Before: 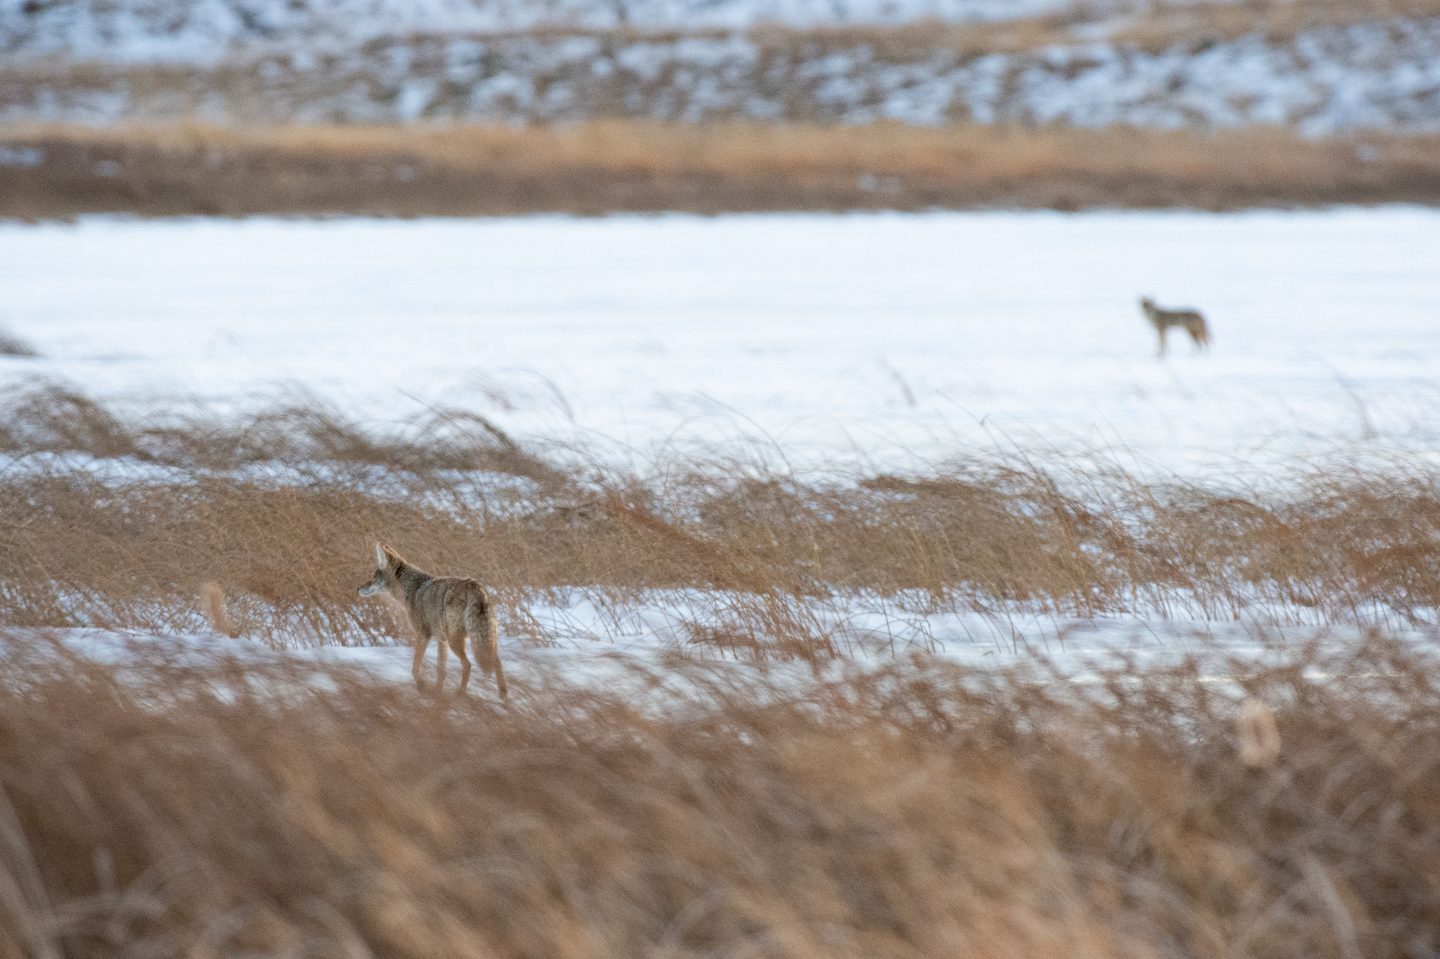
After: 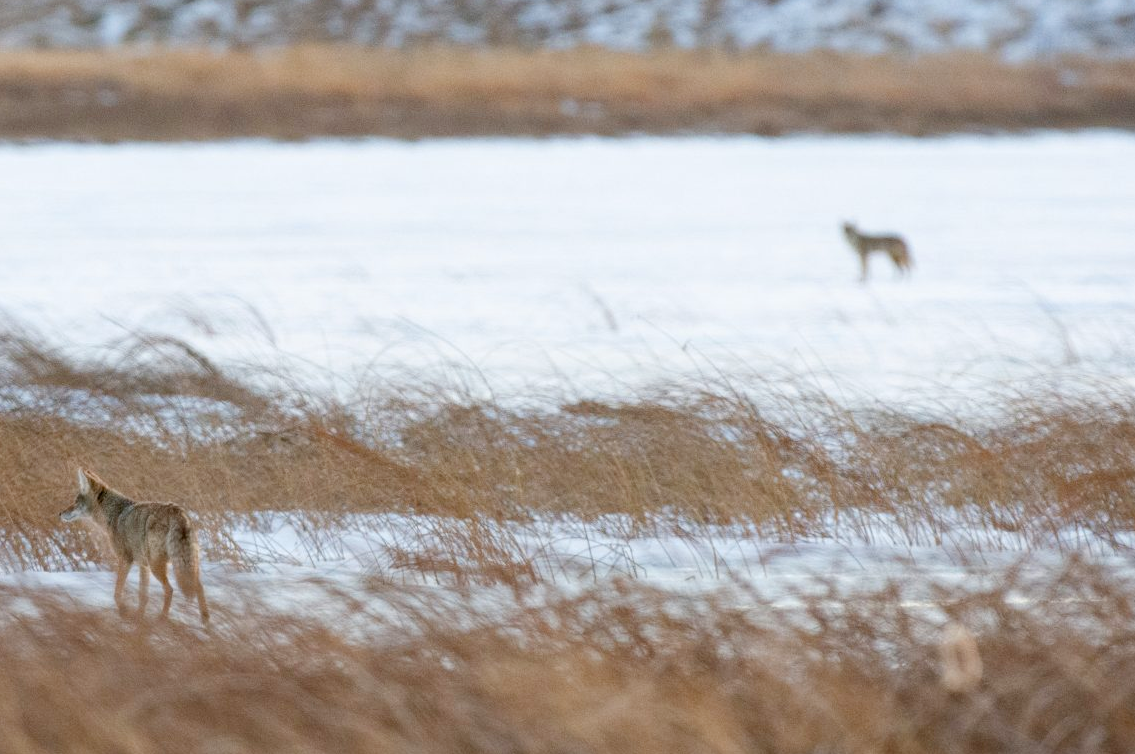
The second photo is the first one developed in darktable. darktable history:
color balance rgb: perceptual saturation grading › global saturation 20%, perceptual saturation grading › highlights -25%, perceptual saturation grading › shadows 25%
crop and rotate: left 20.74%, top 7.912%, right 0.375%, bottom 13.378%
base curve: curves: ch0 [(0, 0) (0.283, 0.295) (1, 1)], preserve colors none
